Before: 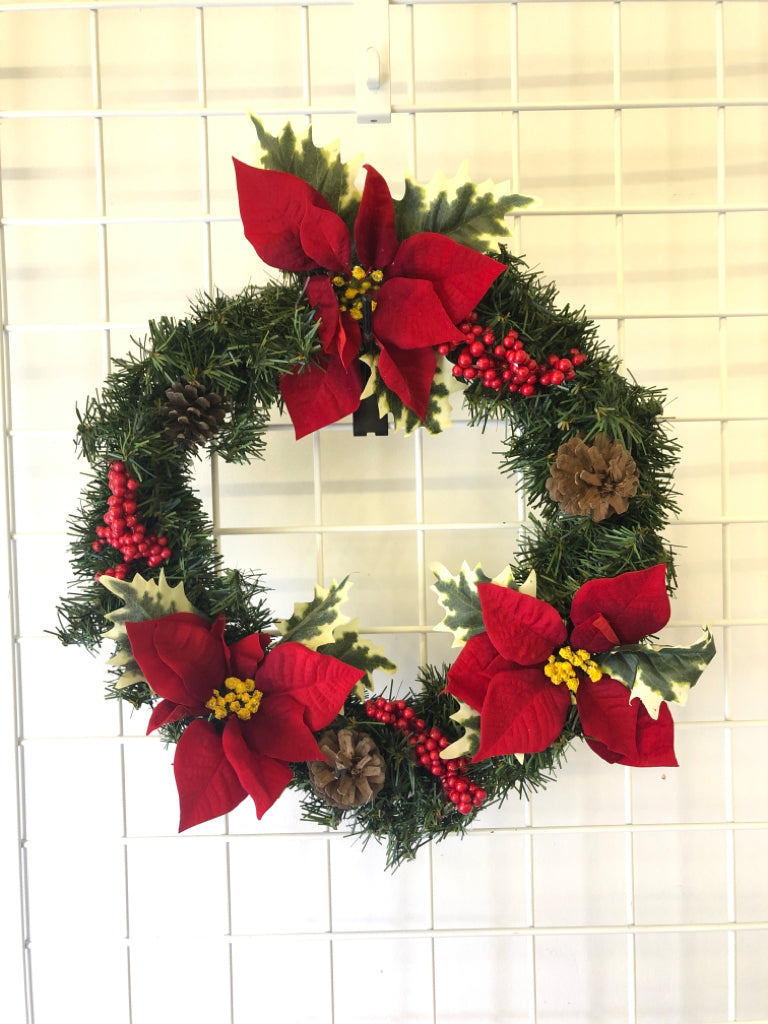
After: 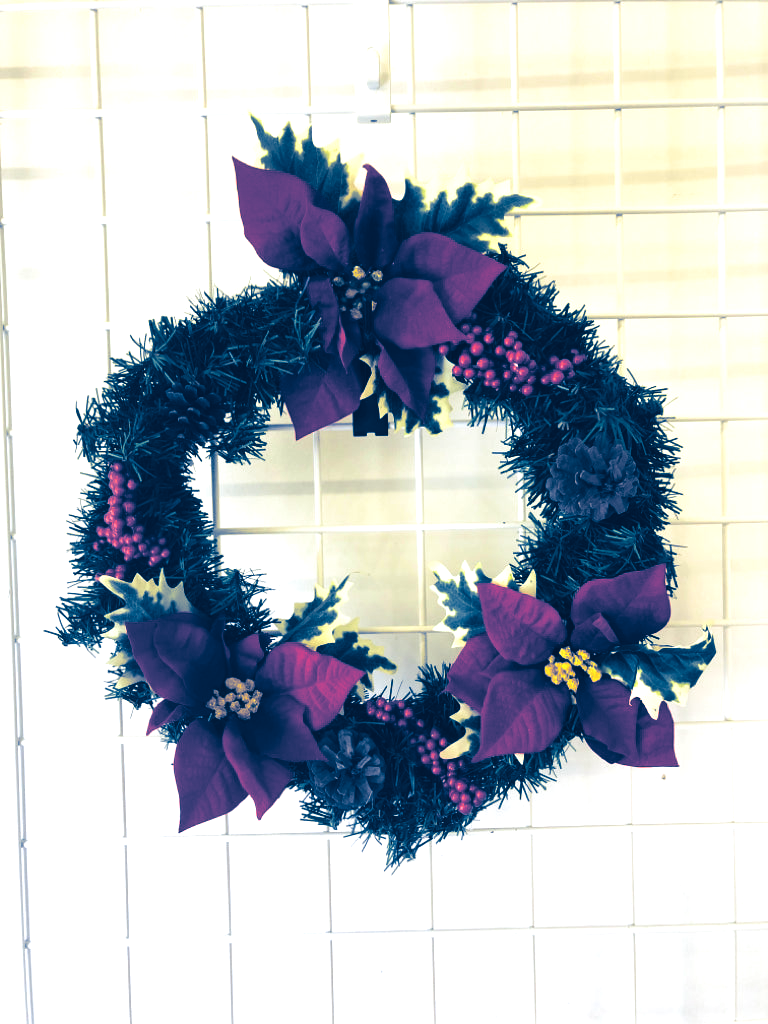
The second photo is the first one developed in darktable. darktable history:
white balance: red 0.976, blue 1.04
color balance: lift [1.016, 0.983, 1, 1.017], gamma [0.958, 1, 1, 1], gain [0.981, 1.007, 0.993, 1.002], input saturation 118.26%, contrast 13.43%, contrast fulcrum 21.62%, output saturation 82.76%
split-toning: shadows › hue 226.8°, shadows › saturation 1, highlights › saturation 0, balance -61.41
